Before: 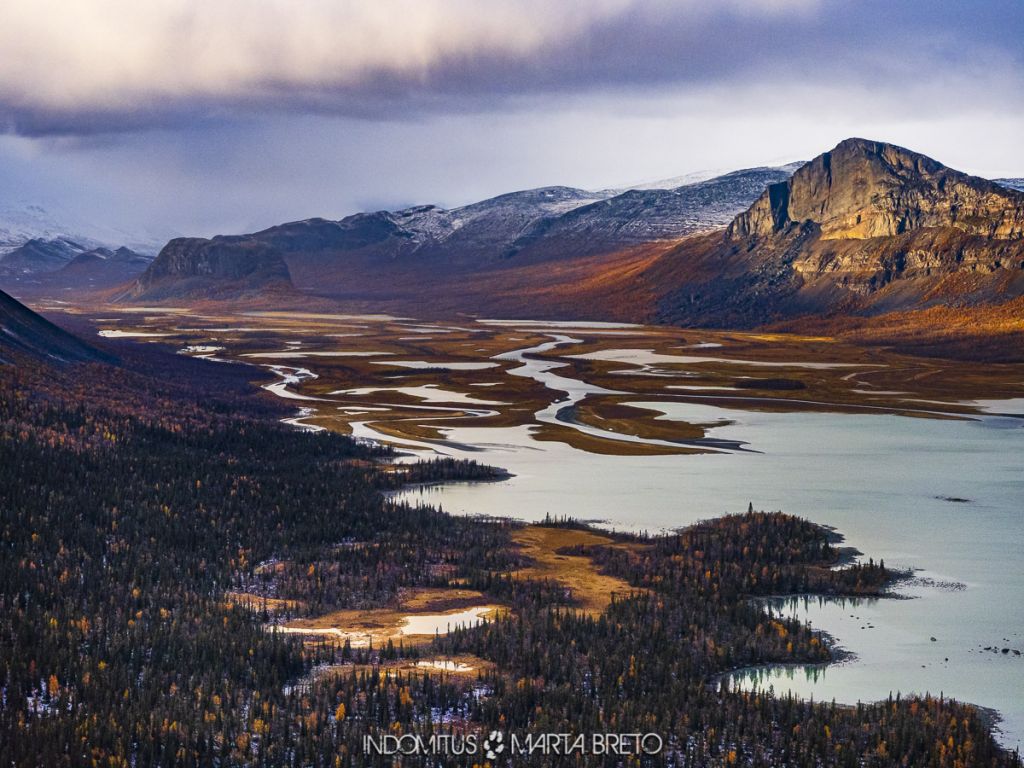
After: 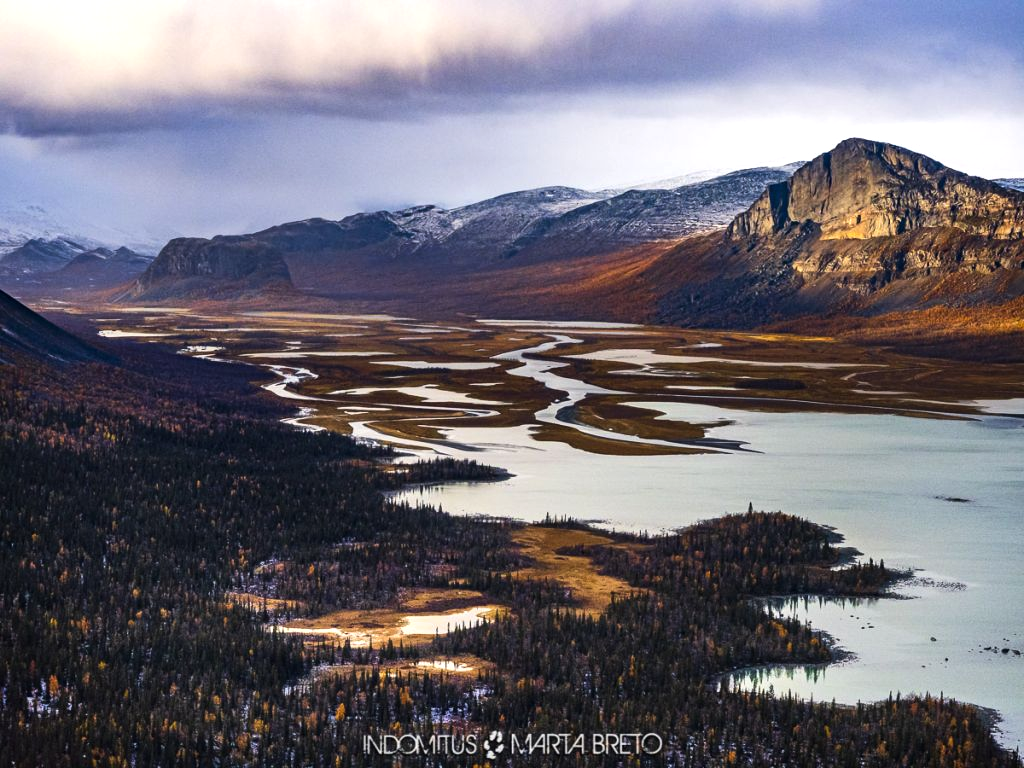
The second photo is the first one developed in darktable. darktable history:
tone equalizer: -8 EV -0.457 EV, -7 EV -0.414 EV, -6 EV -0.37 EV, -5 EV -0.229 EV, -3 EV 0.237 EV, -2 EV 0.356 EV, -1 EV 0.37 EV, +0 EV 0.406 EV, edges refinement/feathering 500, mask exposure compensation -1.57 EV, preserve details no
